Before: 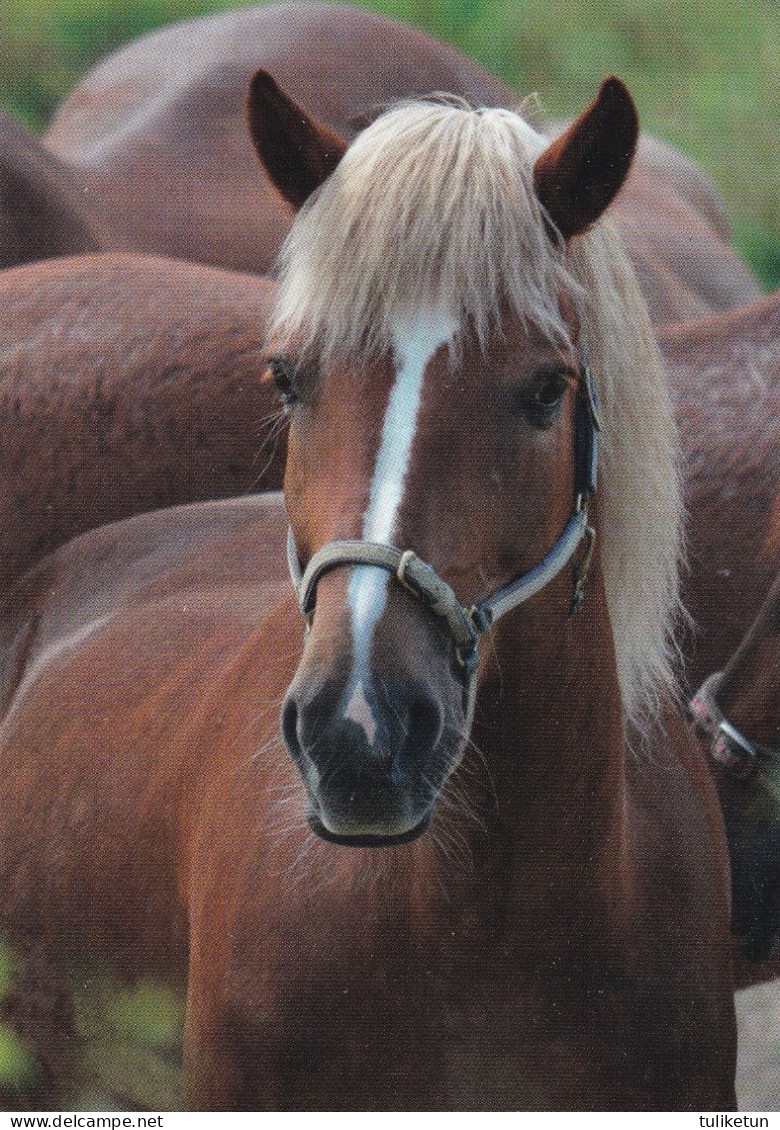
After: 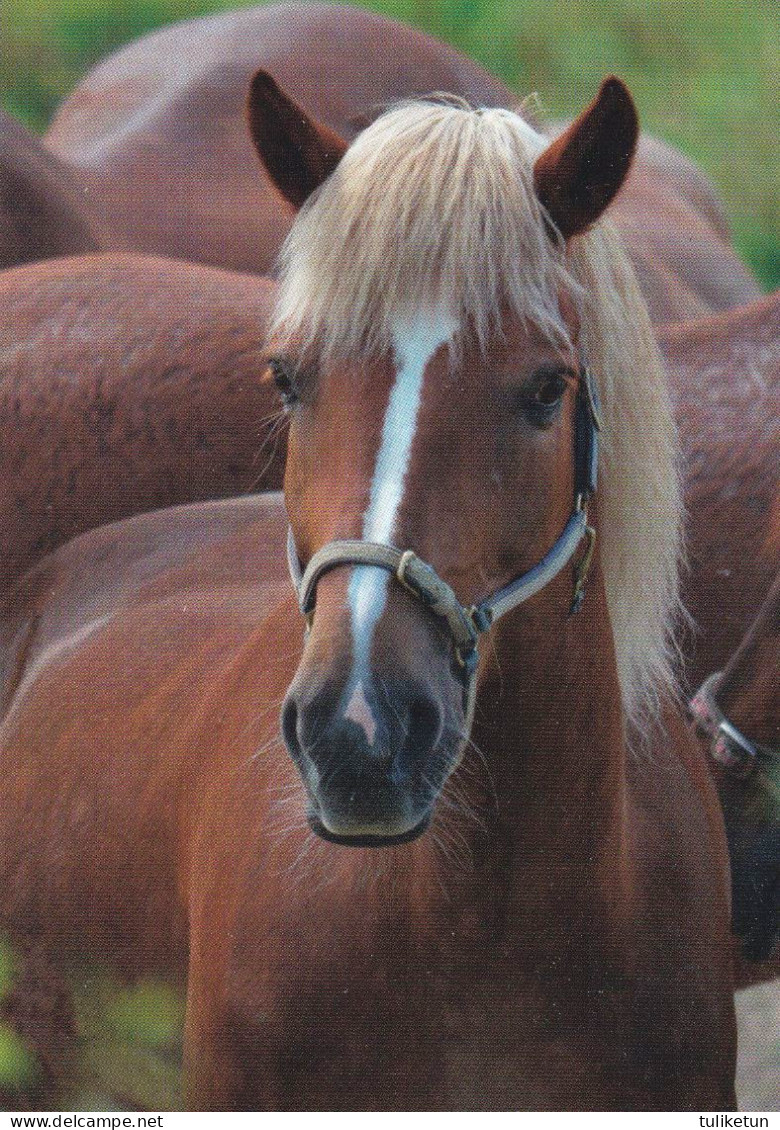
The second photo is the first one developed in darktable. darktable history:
tone equalizer: on, module defaults
velvia: on, module defaults
rgb curve: curves: ch0 [(0, 0) (0.053, 0.068) (0.122, 0.128) (1, 1)]
